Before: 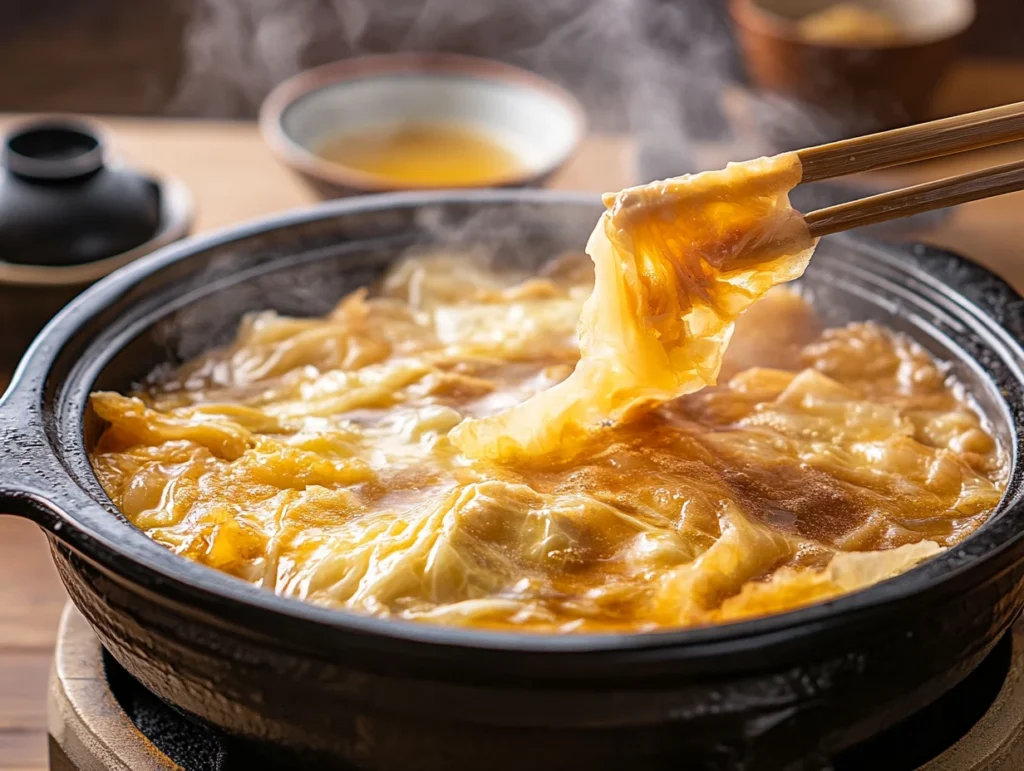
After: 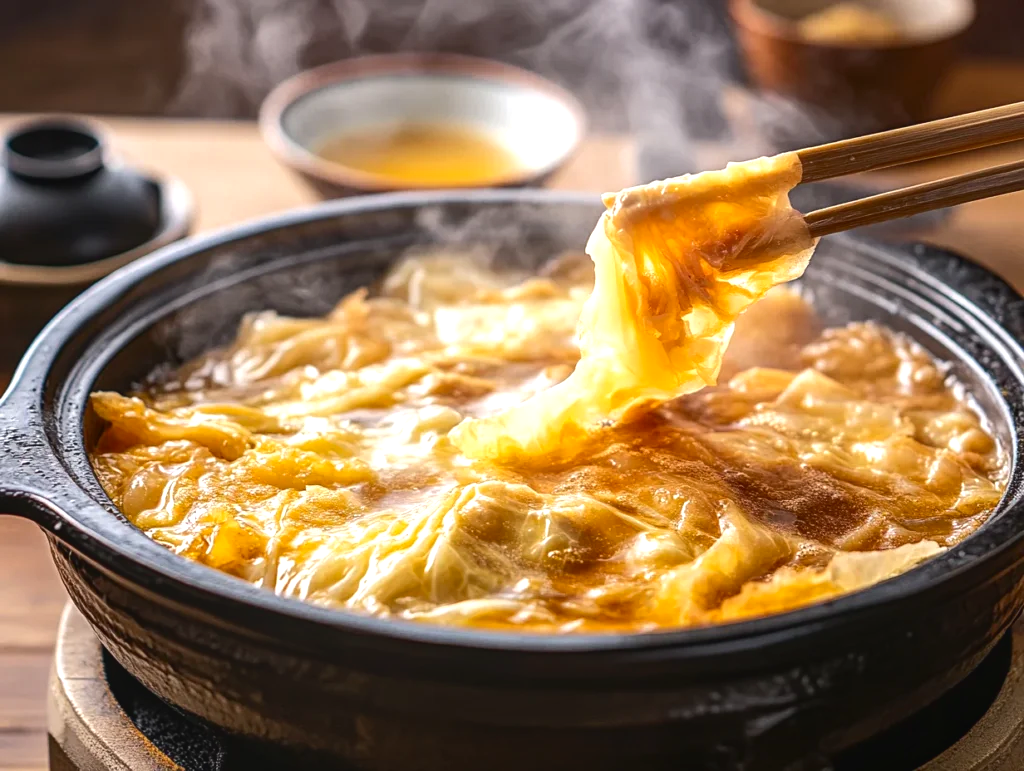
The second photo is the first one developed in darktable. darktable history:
exposure: black level correction 0, exposure 0.5 EV, compensate highlight preservation false
tone curve: curves: ch0 [(0, 0) (0.003, 0.006) (0.011, 0.01) (0.025, 0.017) (0.044, 0.029) (0.069, 0.043) (0.1, 0.064) (0.136, 0.091) (0.177, 0.128) (0.224, 0.162) (0.277, 0.206) (0.335, 0.258) (0.399, 0.324) (0.468, 0.404) (0.543, 0.499) (0.623, 0.595) (0.709, 0.693) (0.801, 0.786) (0.898, 0.883) (1, 1)], color space Lab, independent channels, preserve colors none
local contrast: detail 109%
